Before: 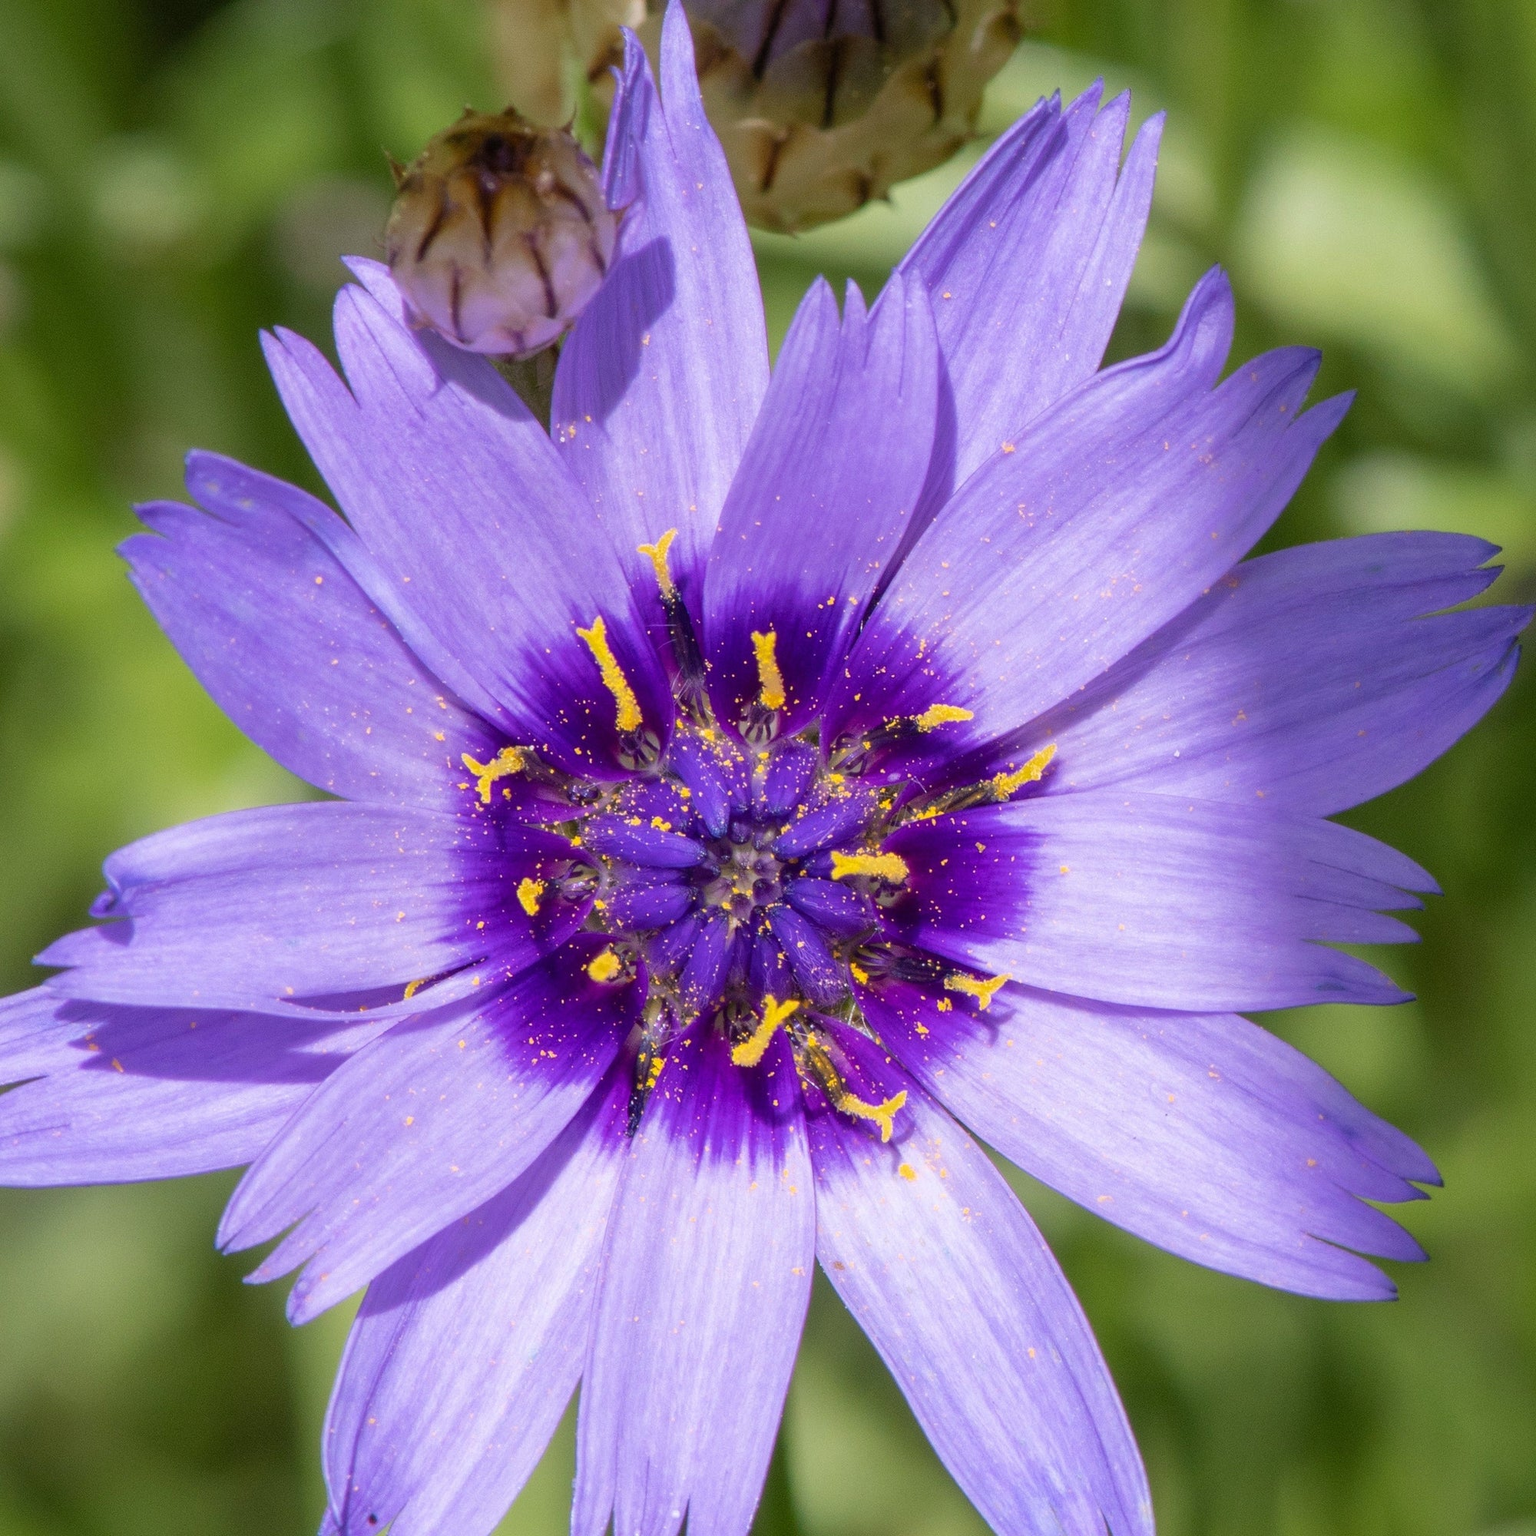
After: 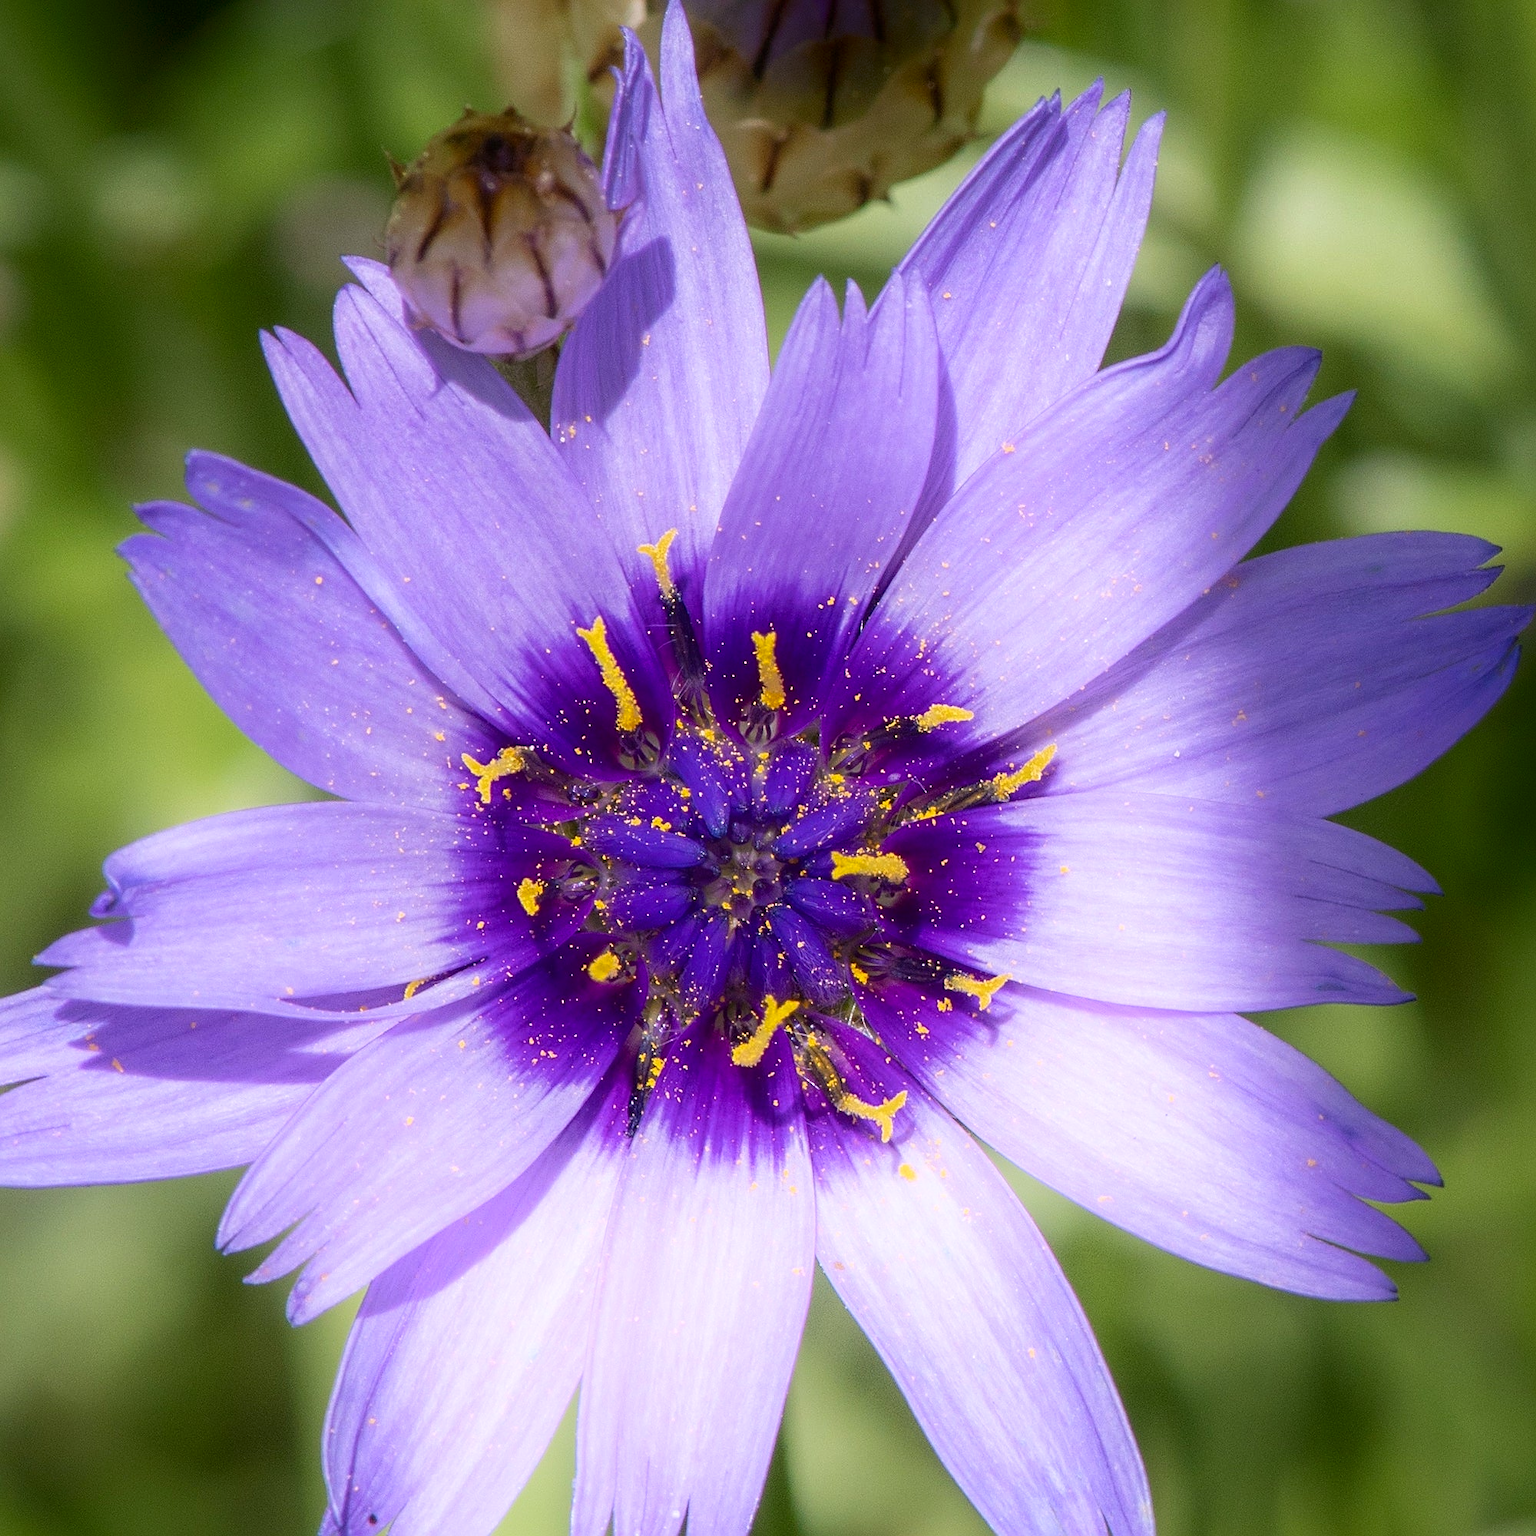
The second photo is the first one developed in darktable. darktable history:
sharpen: on, module defaults
shadows and highlights: shadows -89.65, highlights 88.12, highlights color adjustment 52.14%, soften with gaussian
